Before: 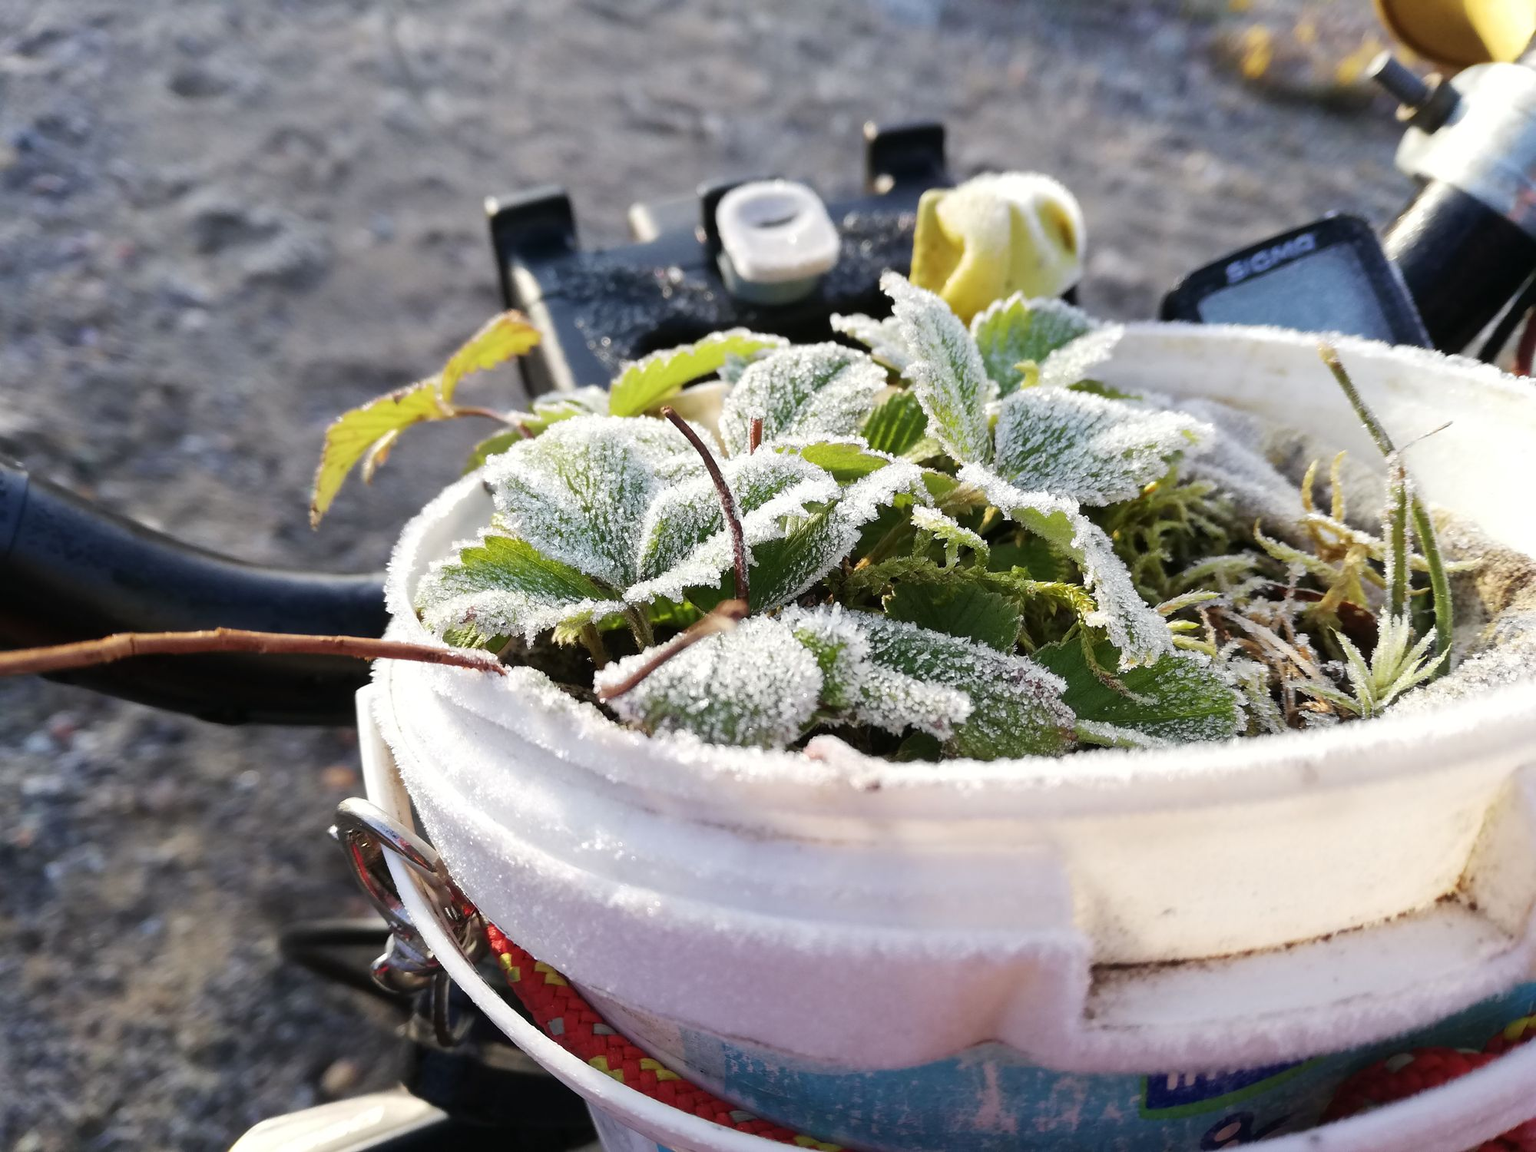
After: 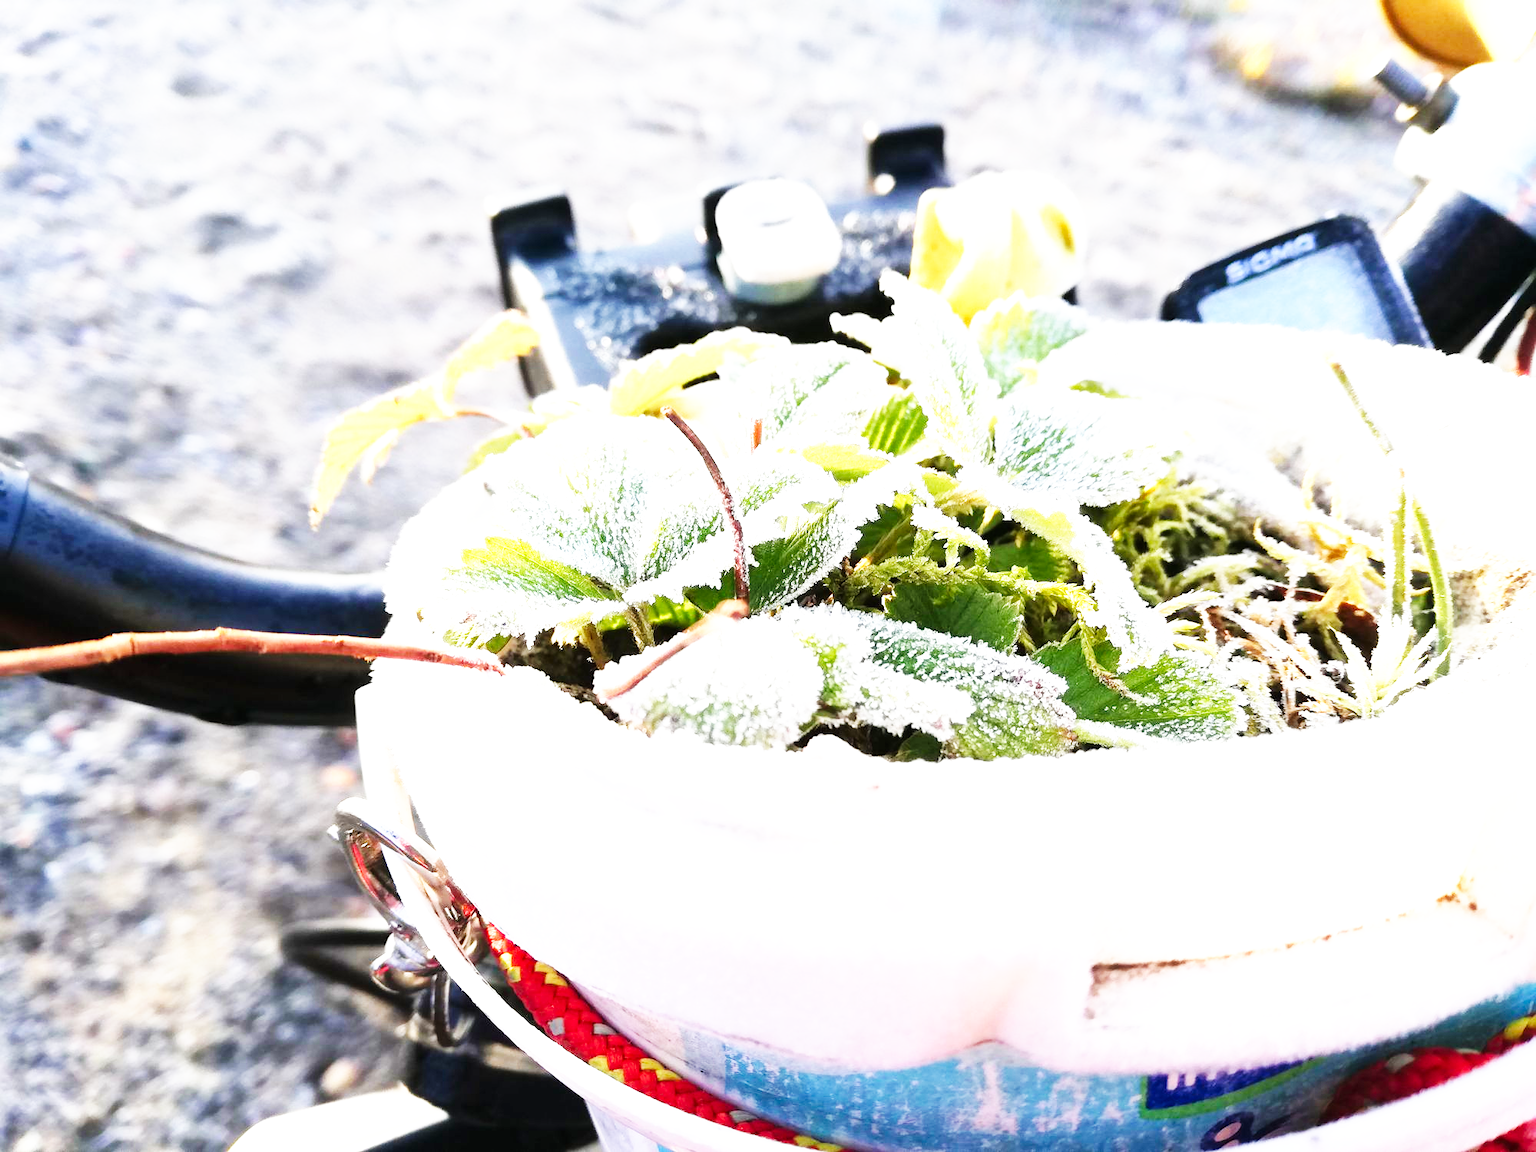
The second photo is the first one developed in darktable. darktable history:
exposure: black level correction 0, exposure 1.2 EV, compensate highlight preservation false
base curve: curves: ch0 [(0, 0) (0.007, 0.004) (0.027, 0.03) (0.046, 0.07) (0.207, 0.54) (0.442, 0.872) (0.673, 0.972) (1, 1)], preserve colors none
